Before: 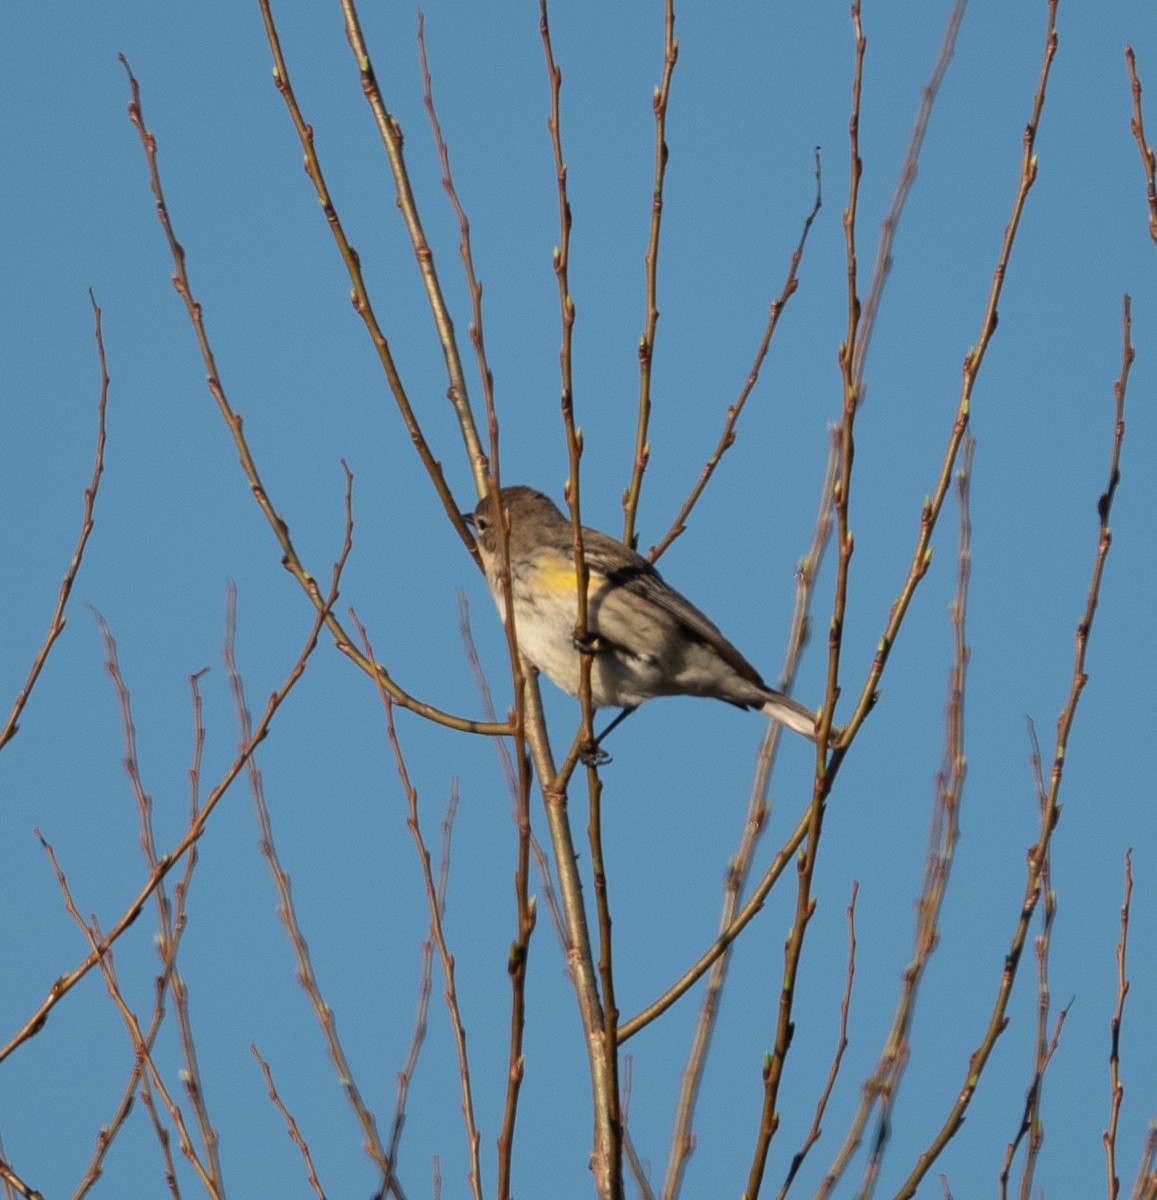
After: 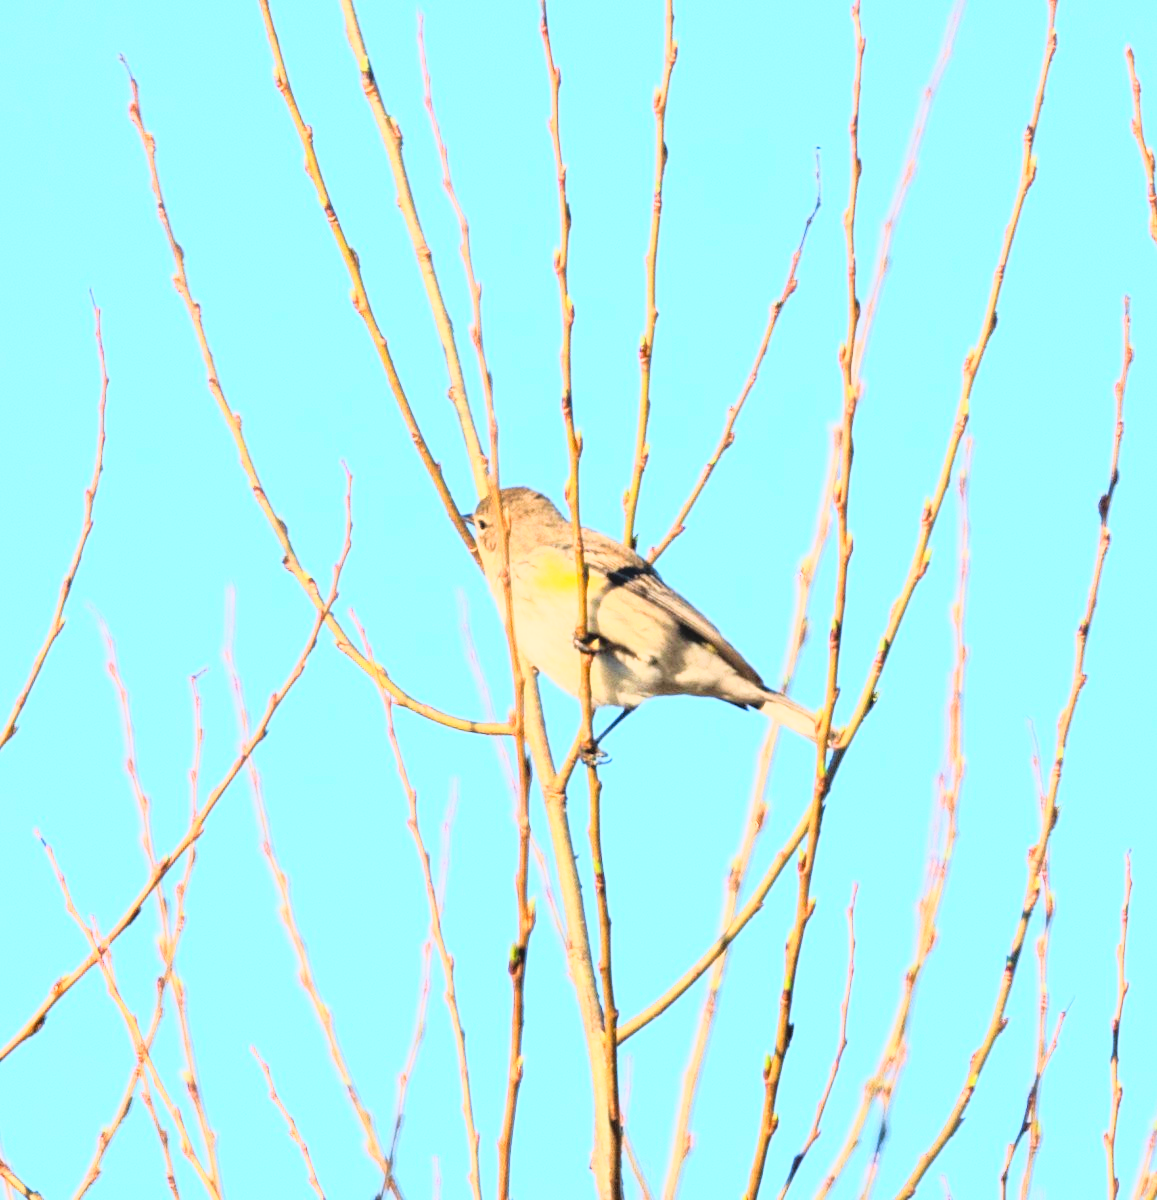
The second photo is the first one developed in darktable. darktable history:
base curve: curves: ch0 [(0, 0) (0.012, 0.01) (0.073, 0.168) (0.31, 0.711) (0.645, 0.957) (1, 1)]
exposure: black level correction 0.001, exposure 1.644 EV, compensate highlight preservation false
contrast brightness saturation: contrast -0.102, brightness 0.048, saturation 0.076
velvia: on, module defaults
